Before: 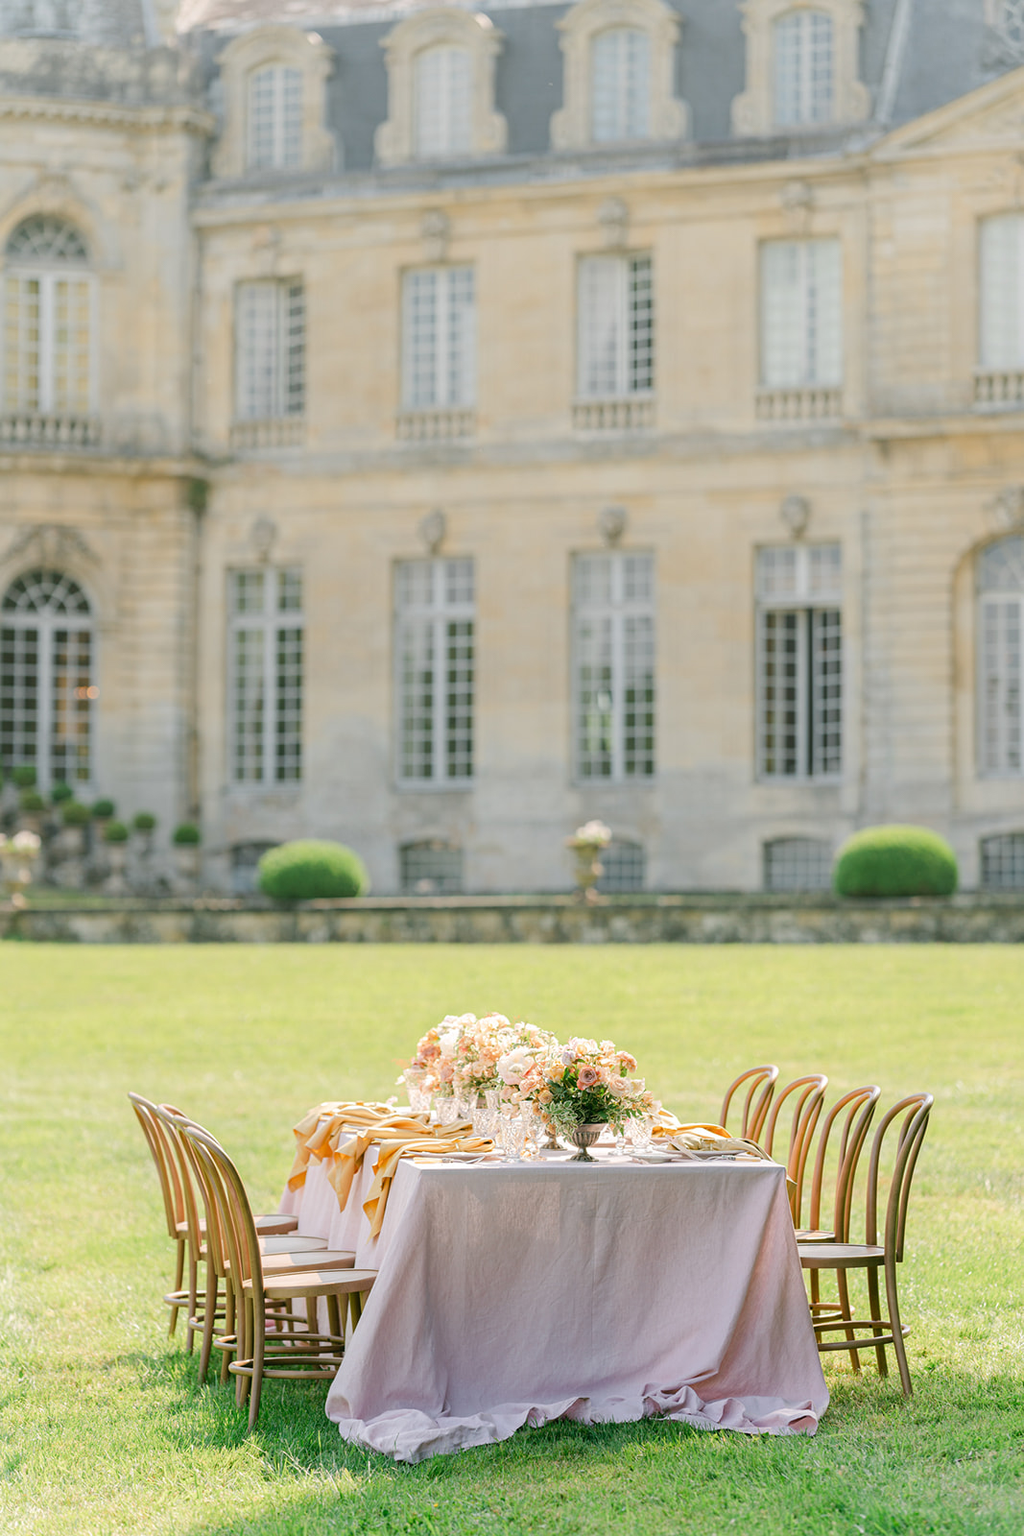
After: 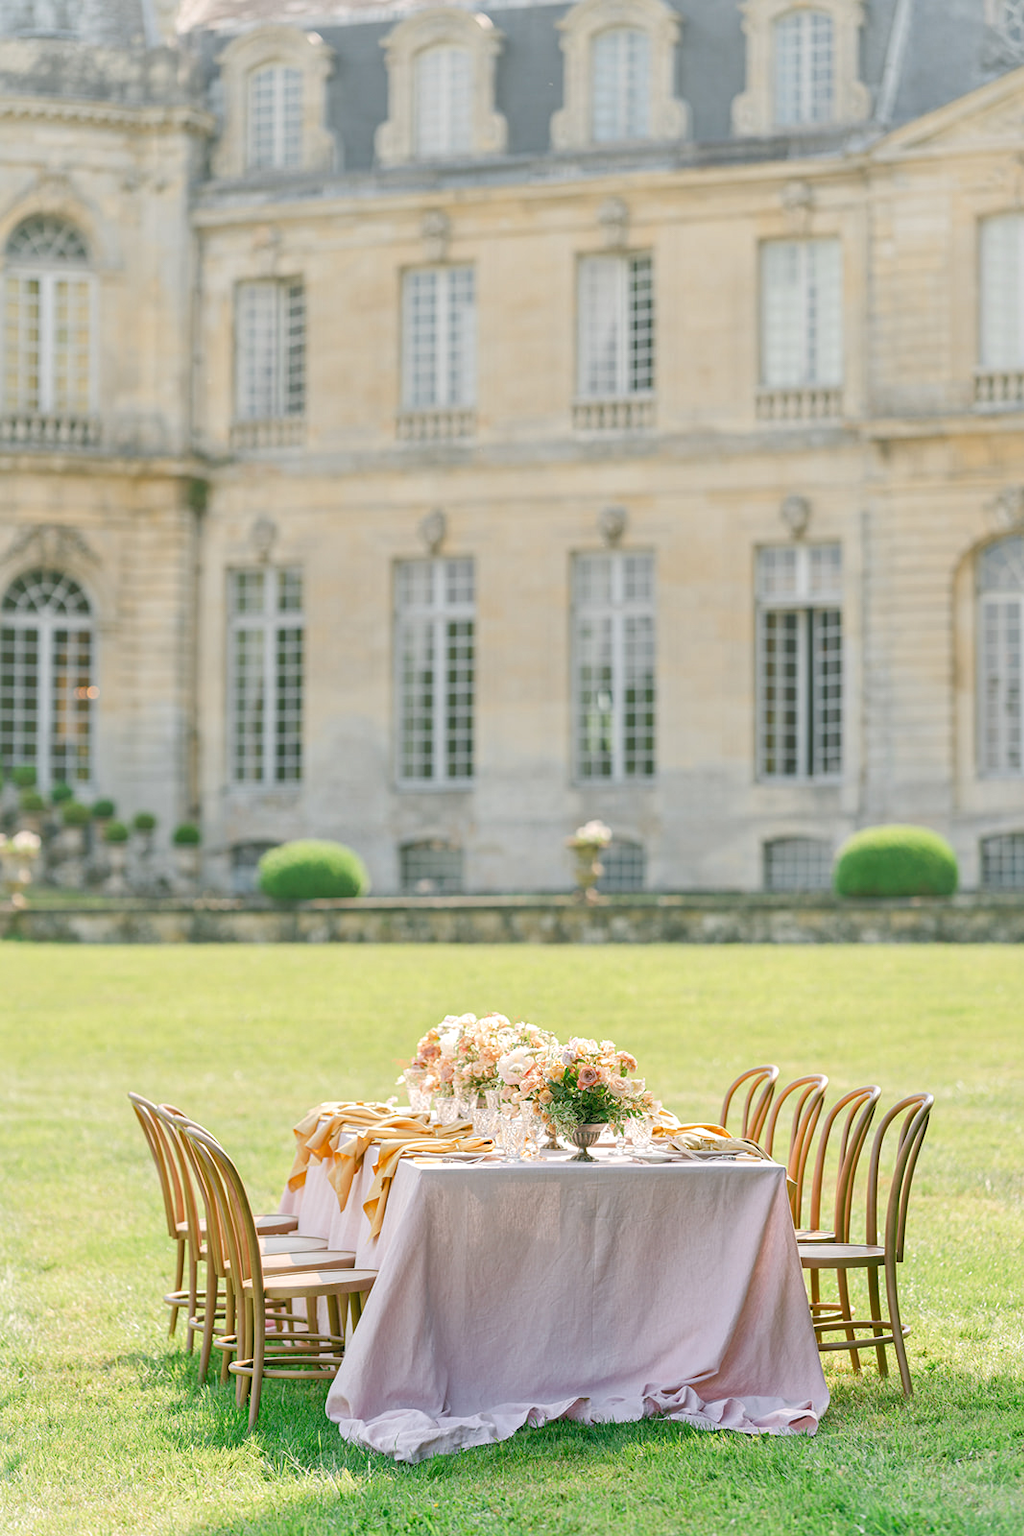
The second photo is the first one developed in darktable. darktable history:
tone equalizer: -7 EV 0.164 EV, -6 EV 0.597 EV, -5 EV 1.12 EV, -4 EV 1.33 EV, -3 EV 1.12 EV, -2 EV 0.6 EV, -1 EV 0.149 EV
local contrast: mode bilateral grid, contrast 20, coarseness 50, detail 119%, midtone range 0.2
